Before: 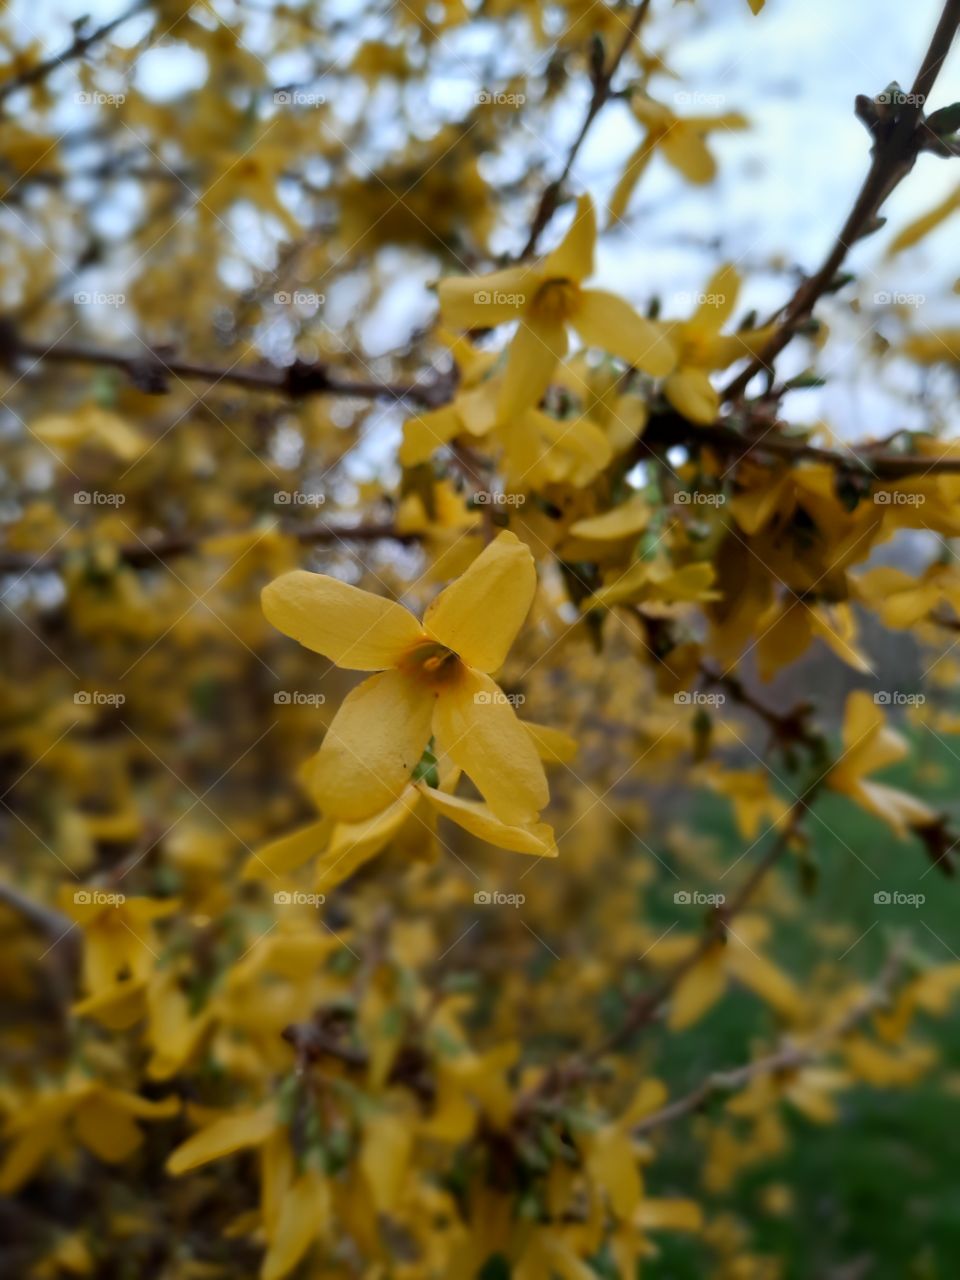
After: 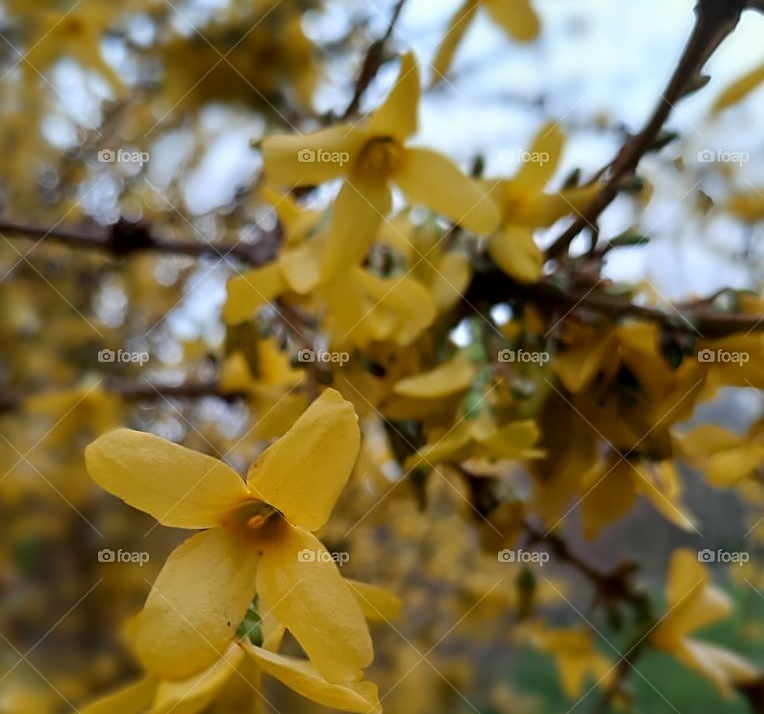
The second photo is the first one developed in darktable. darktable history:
sharpen: on, module defaults
crop: left 18.339%, top 11.112%, right 2.009%, bottom 33.033%
